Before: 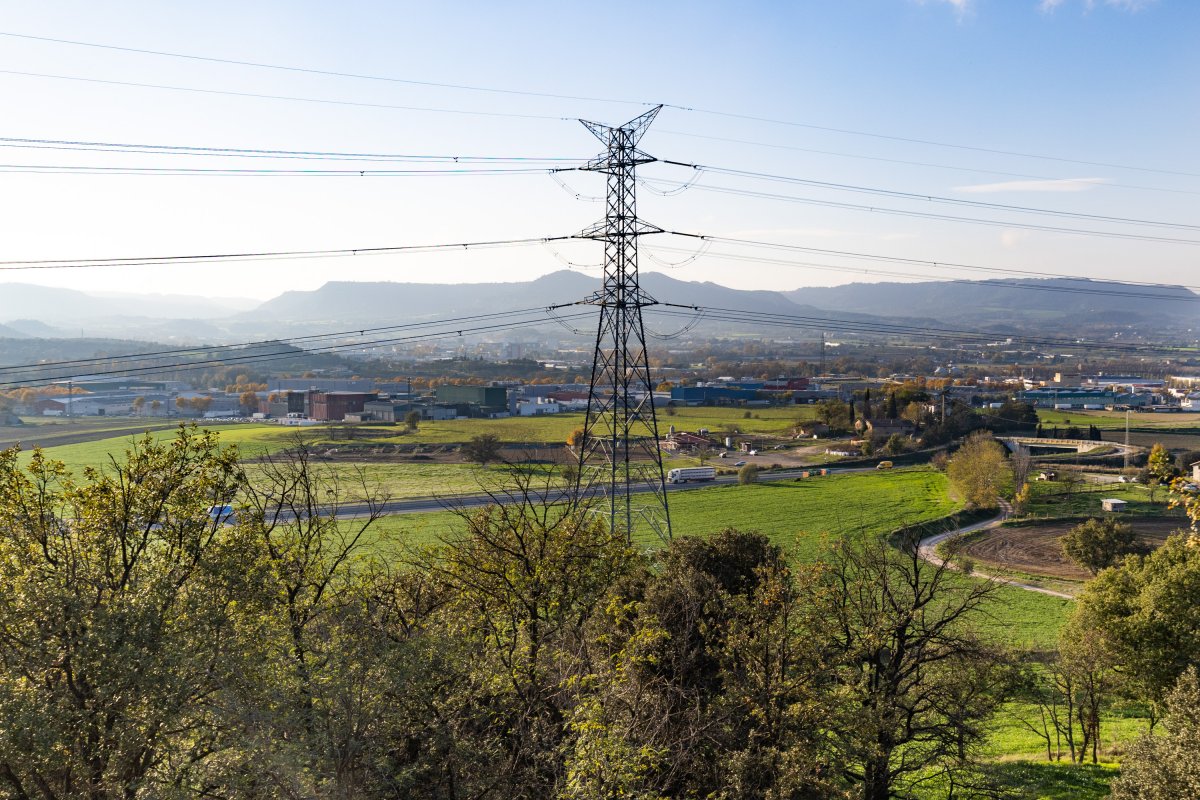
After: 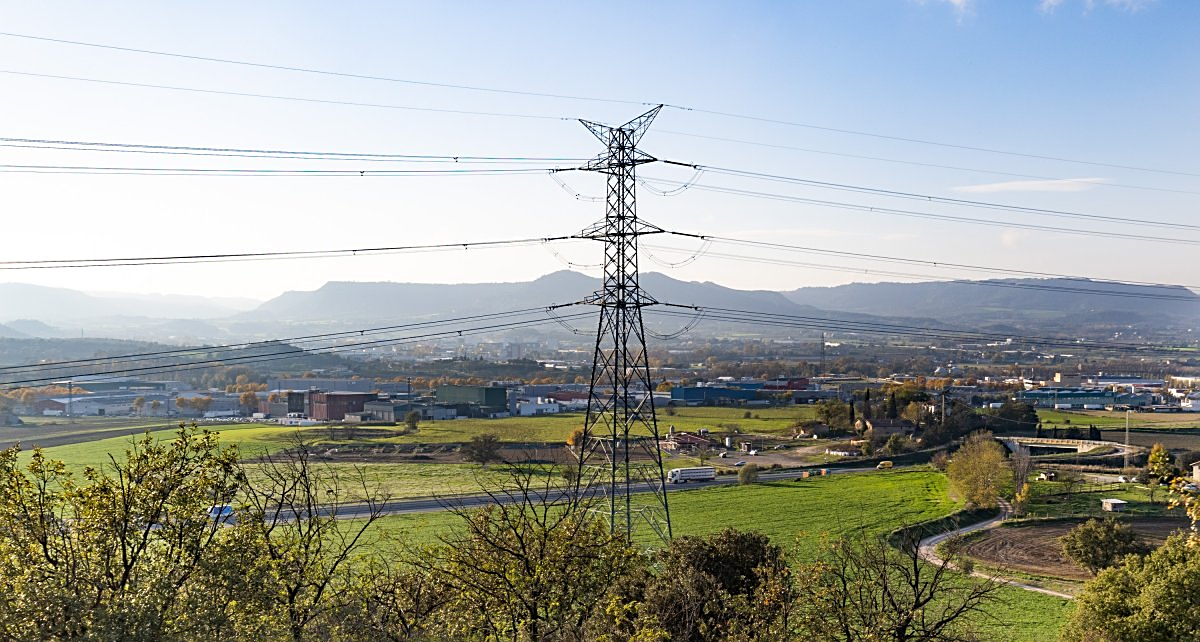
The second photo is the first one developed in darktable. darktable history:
sharpen: on, module defaults
crop: bottom 19.645%
